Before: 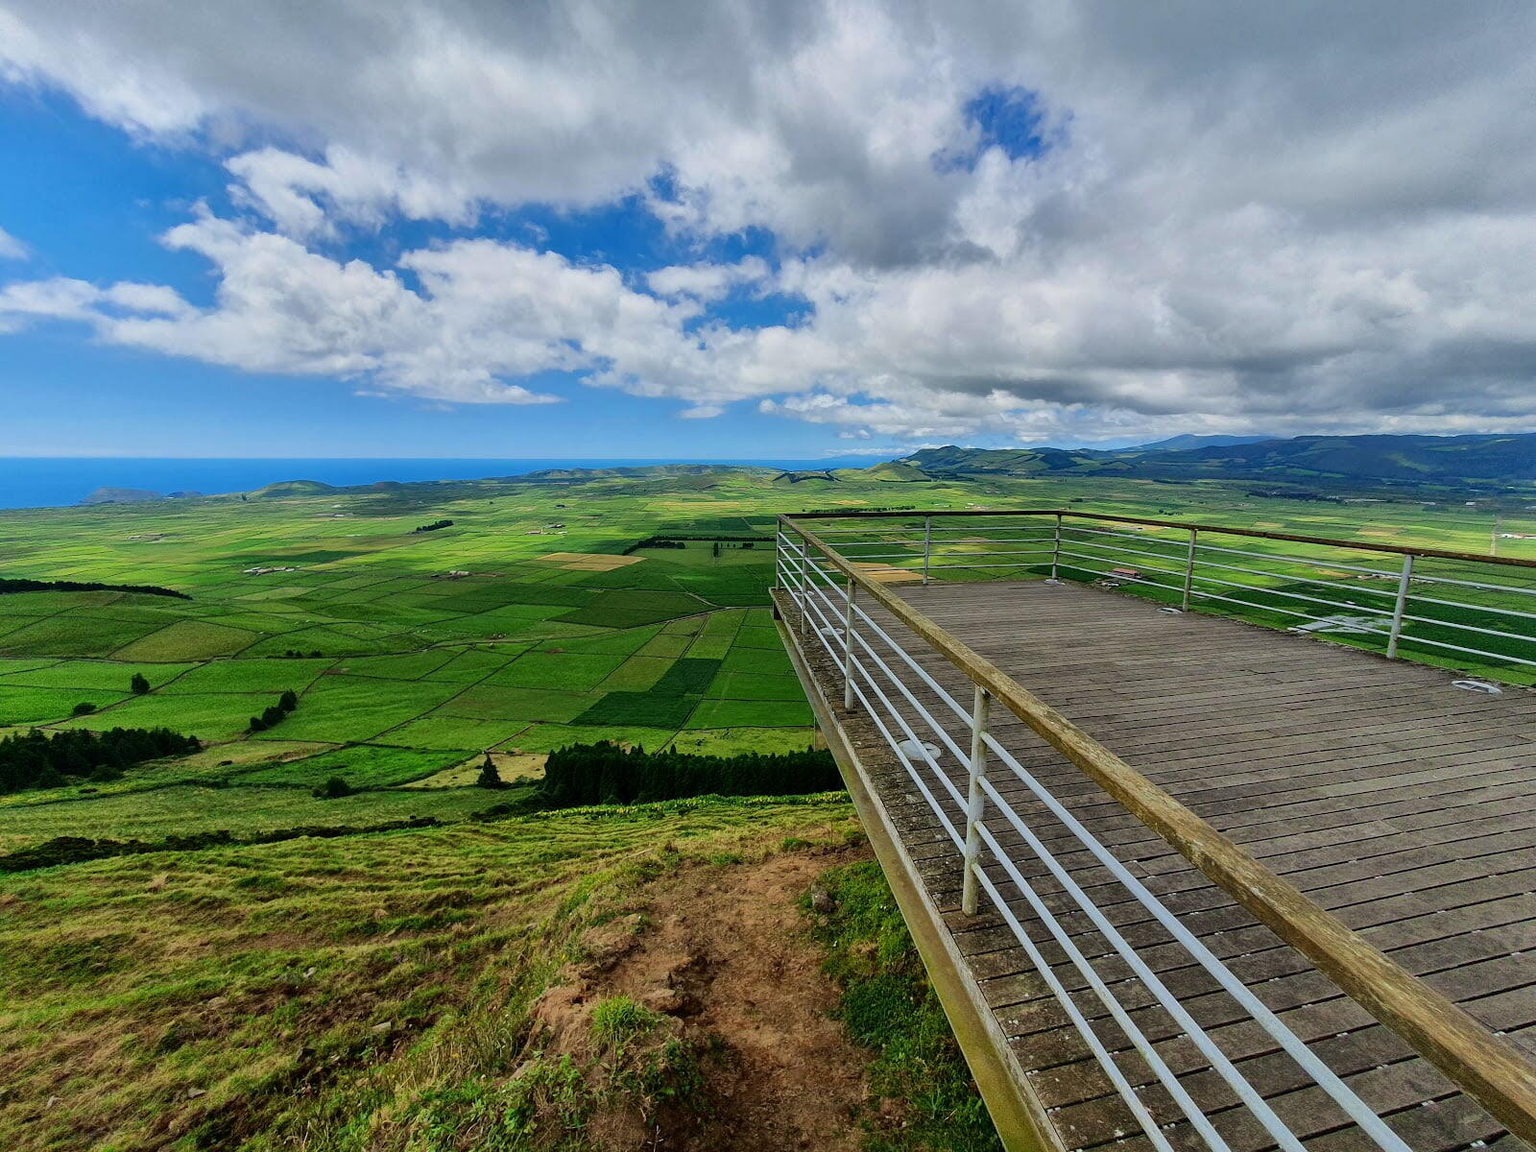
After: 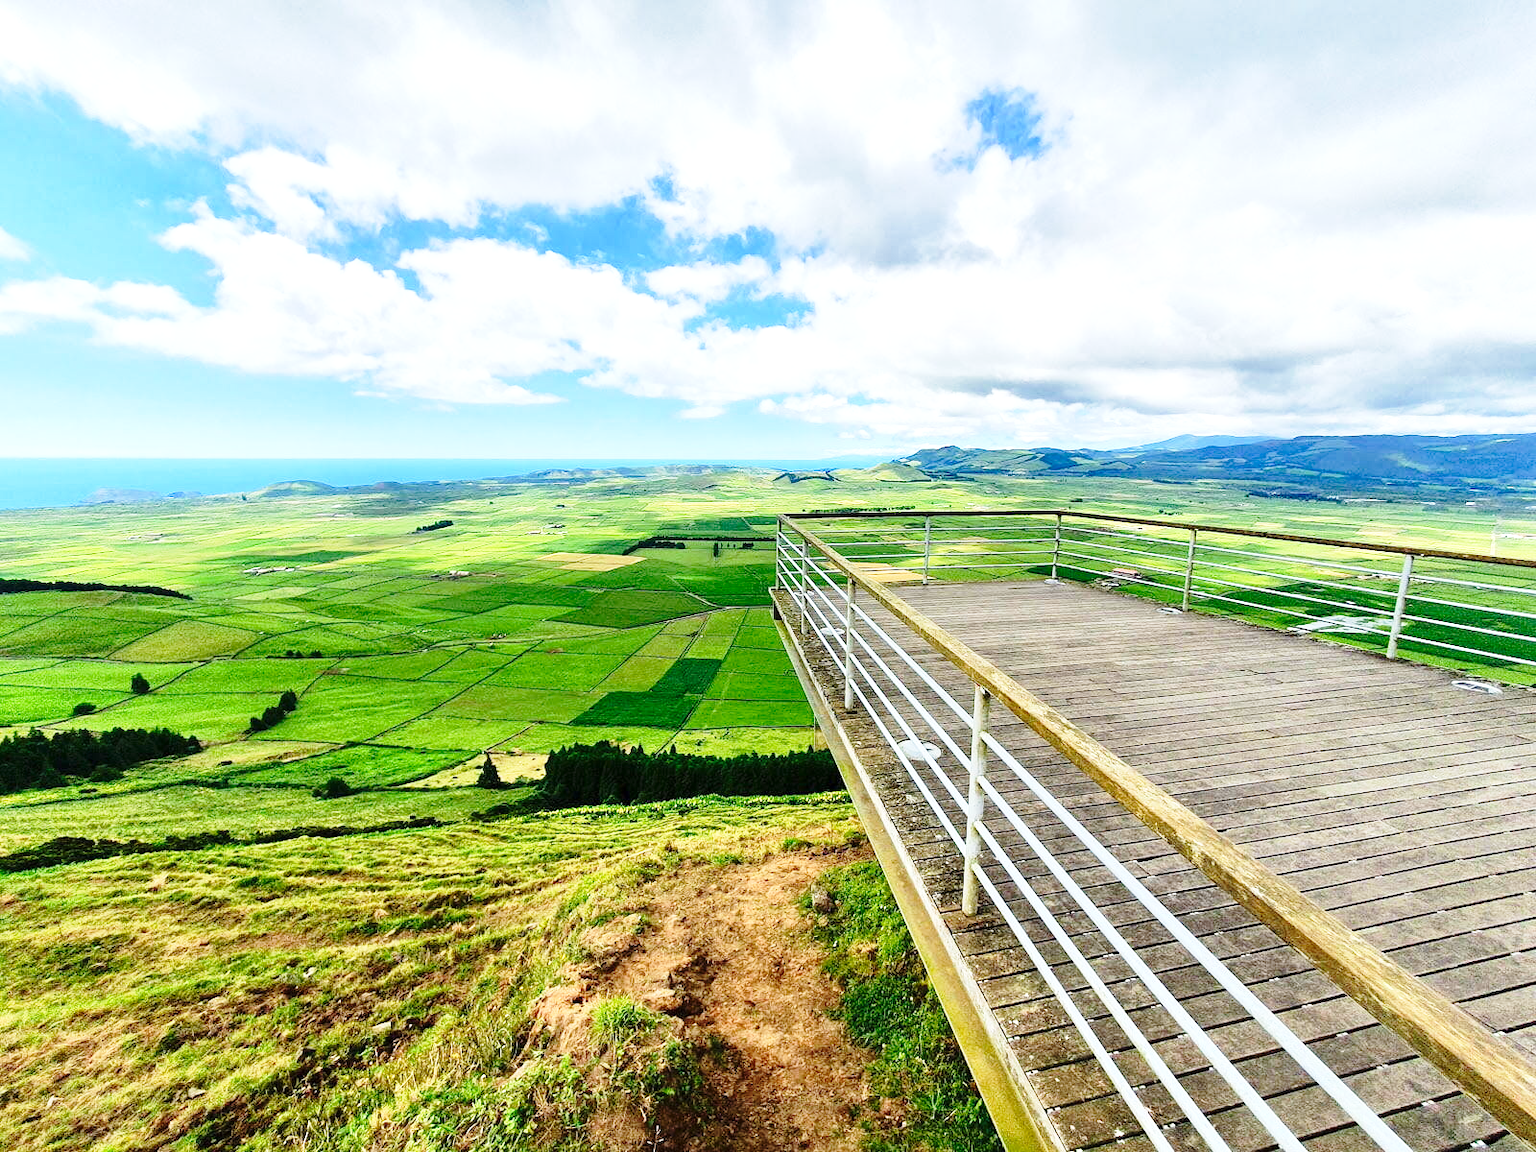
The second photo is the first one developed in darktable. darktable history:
exposure: exposure 1 EV, compensate highlight preservation false
base curve: curves: ch0 [(0, 0) (0.028, 0.03) (0.121, 0.232) (0.46, 0.748) (0.859, 0.968) (1, 1)], preserve colors none
